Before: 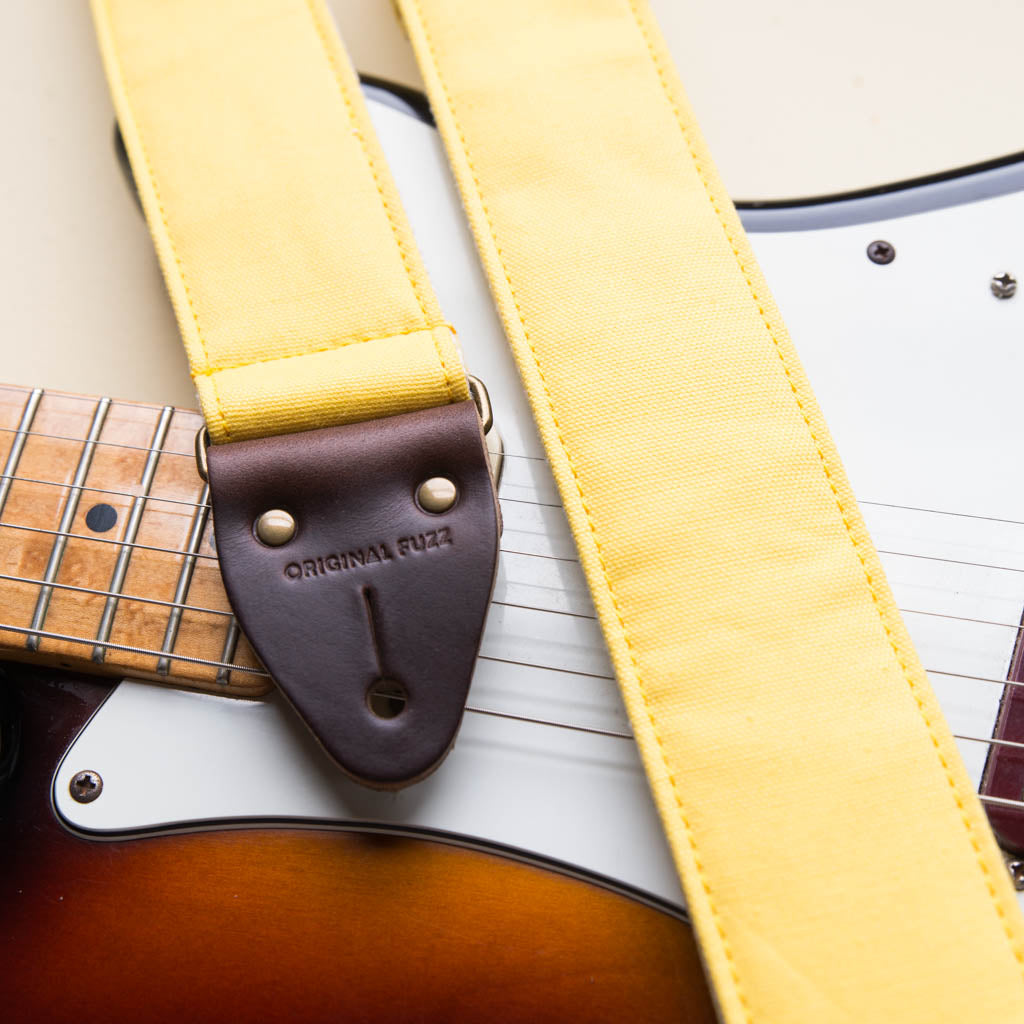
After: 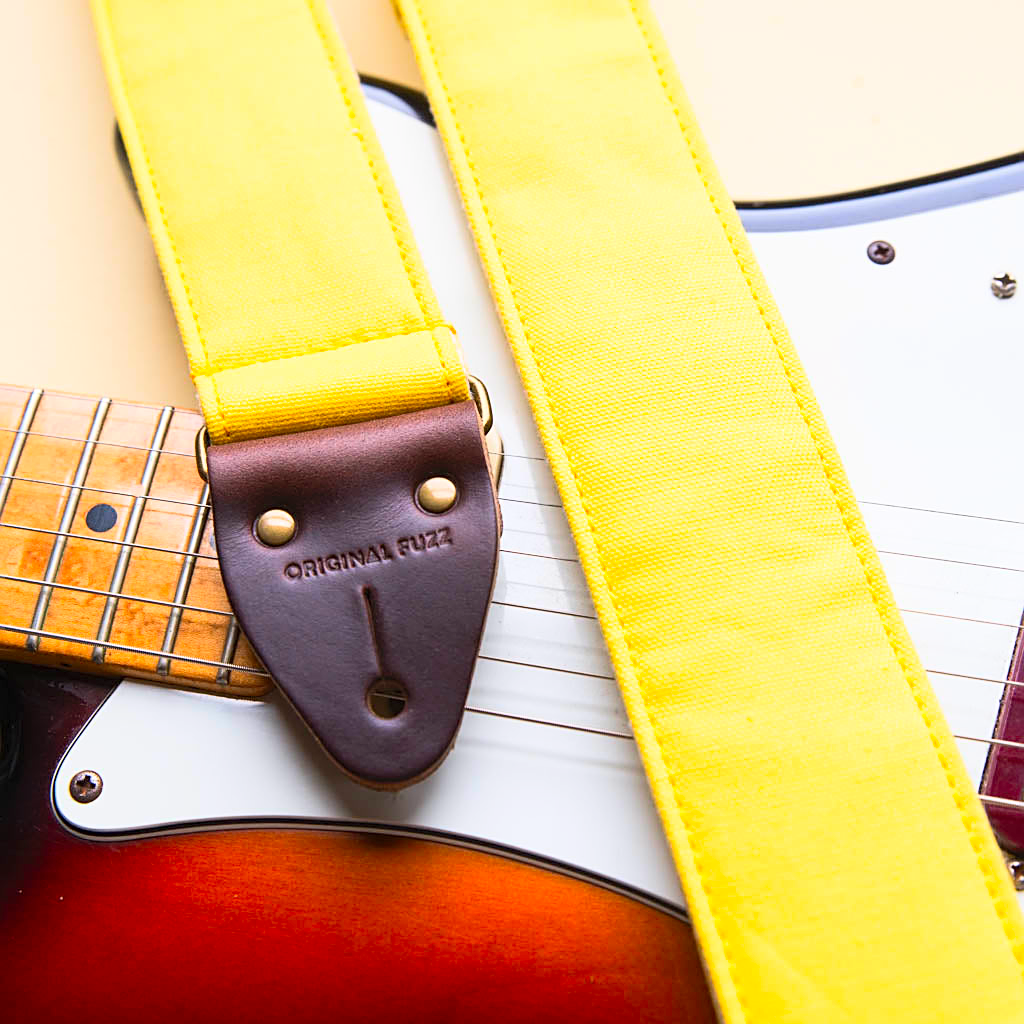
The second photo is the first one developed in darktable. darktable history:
contrast brightness saturation: contrast 0.2, brightness 0.2, saturation 0.8
sharpen: on, module defaults
